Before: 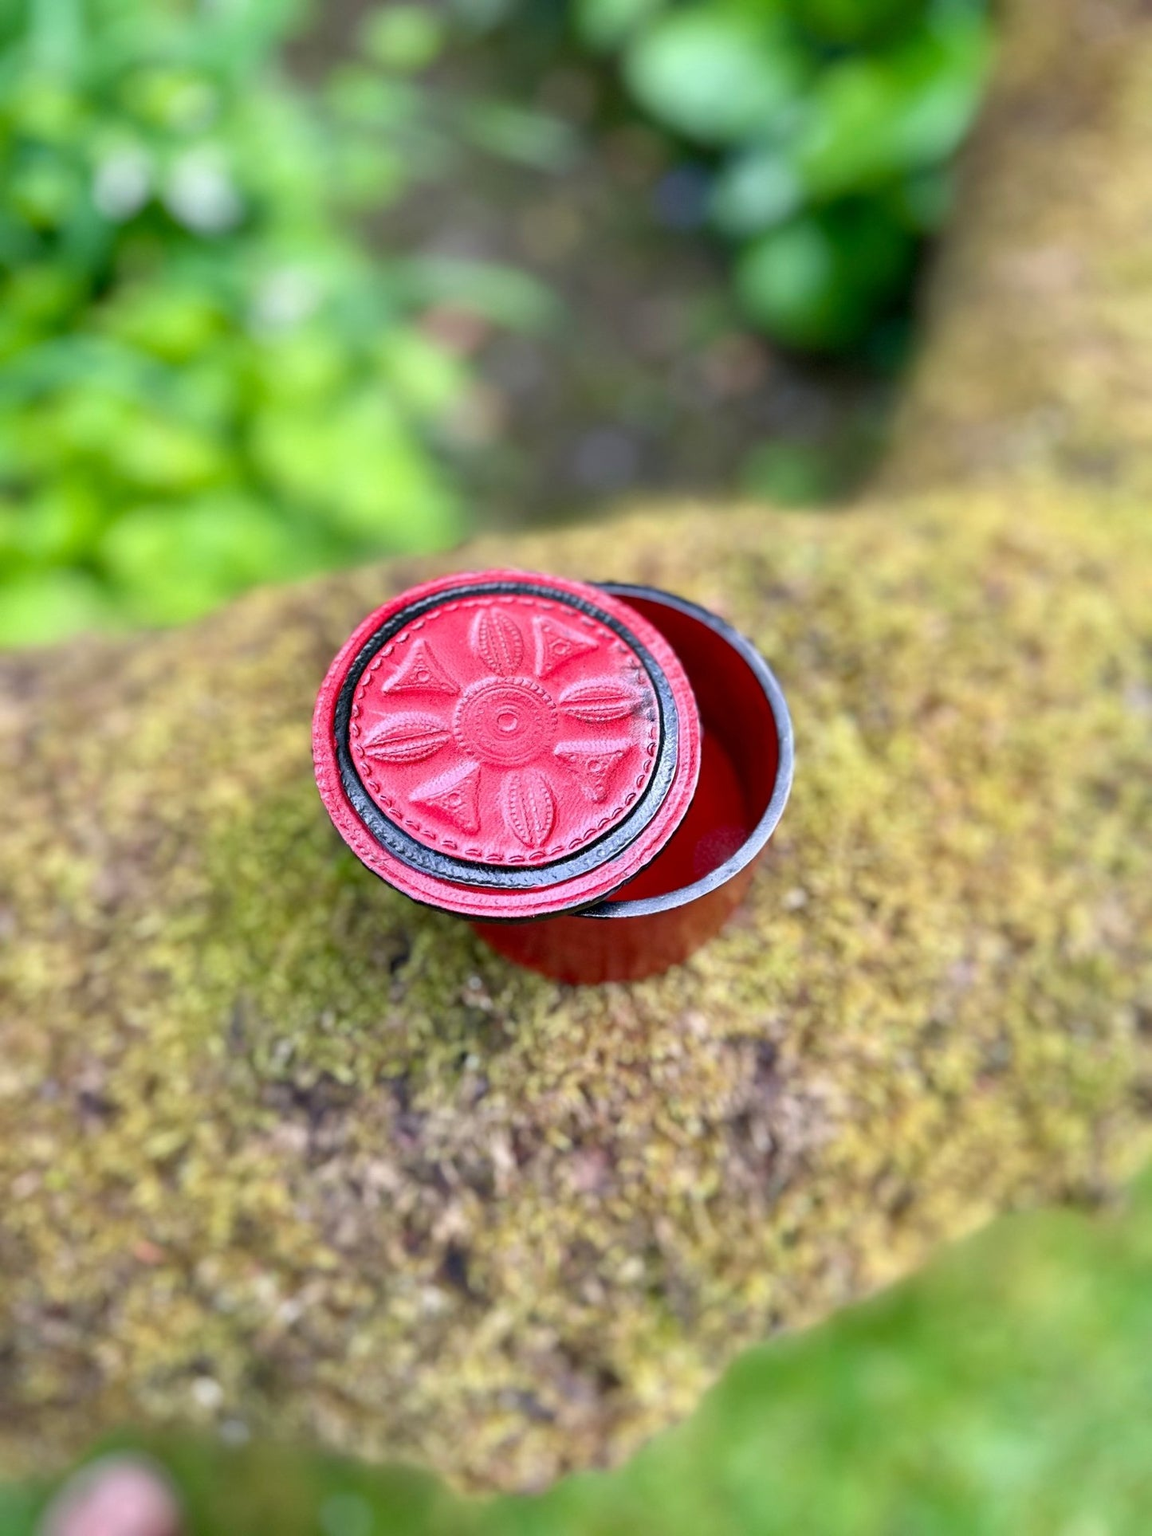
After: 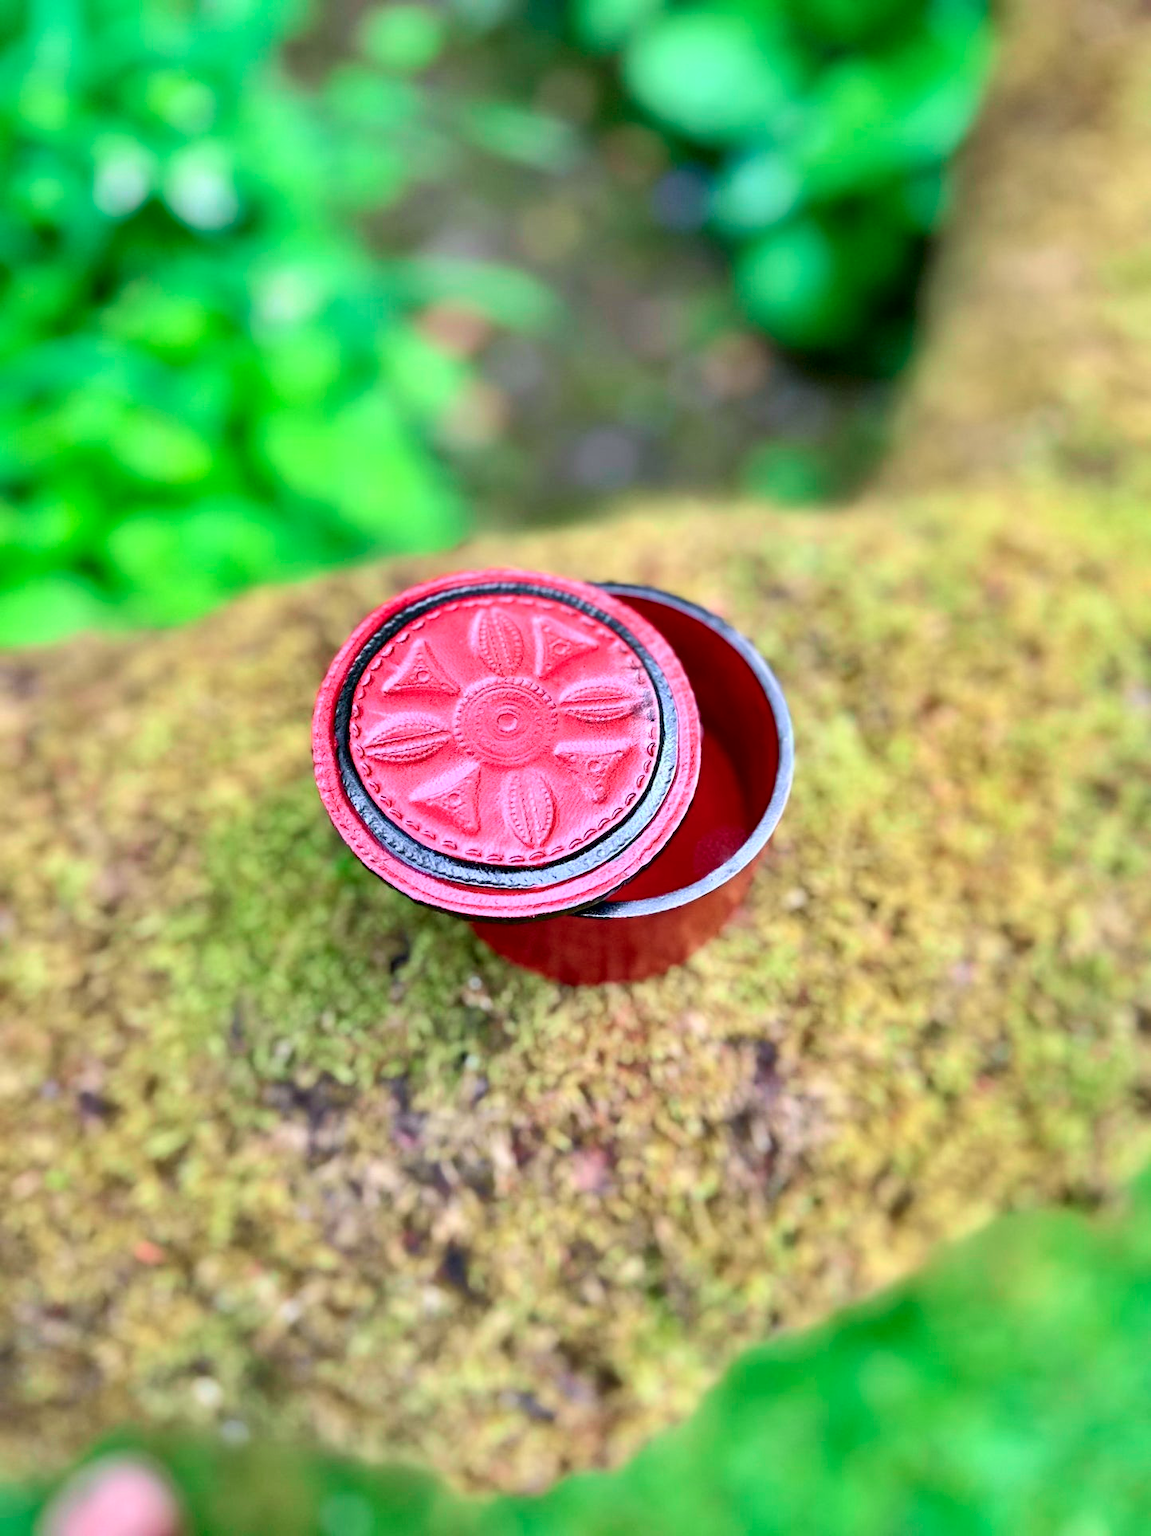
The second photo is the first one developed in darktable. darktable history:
shadows and highlights: low approximation 0.01, soften with gaussian
tone curve: curves: ch0 [(0, 0) (0.051, 0.027) (0.096, 0.071) (0.219, 0.248) (0.428, 0.52) (0.596, 0.713) (0.727, 0.823) (0.859, 0.924) (1, 1)]; ch1 [(0, 0) (0.1, 0.038) (0.318, 0.221) (0.413, 0.325) (0.454, 0.41) (0.493, 0.478) (0.503, 0.501) (0.516, 0.515) (0.548, 0.575) (0.561, 0.596) (0.594, 0.647) (0.666, 0.701) (1, 1)]; ch2 [(0, 0) (0.453, 0.44) (0.479, 0.476) (0.504, 0.5) (0.52, 0.526) (0.557, 0.585) (0.583, 0.608) (0.824, 0.815) (1, 1)], color space Lab, independent channels, preserve colors none
